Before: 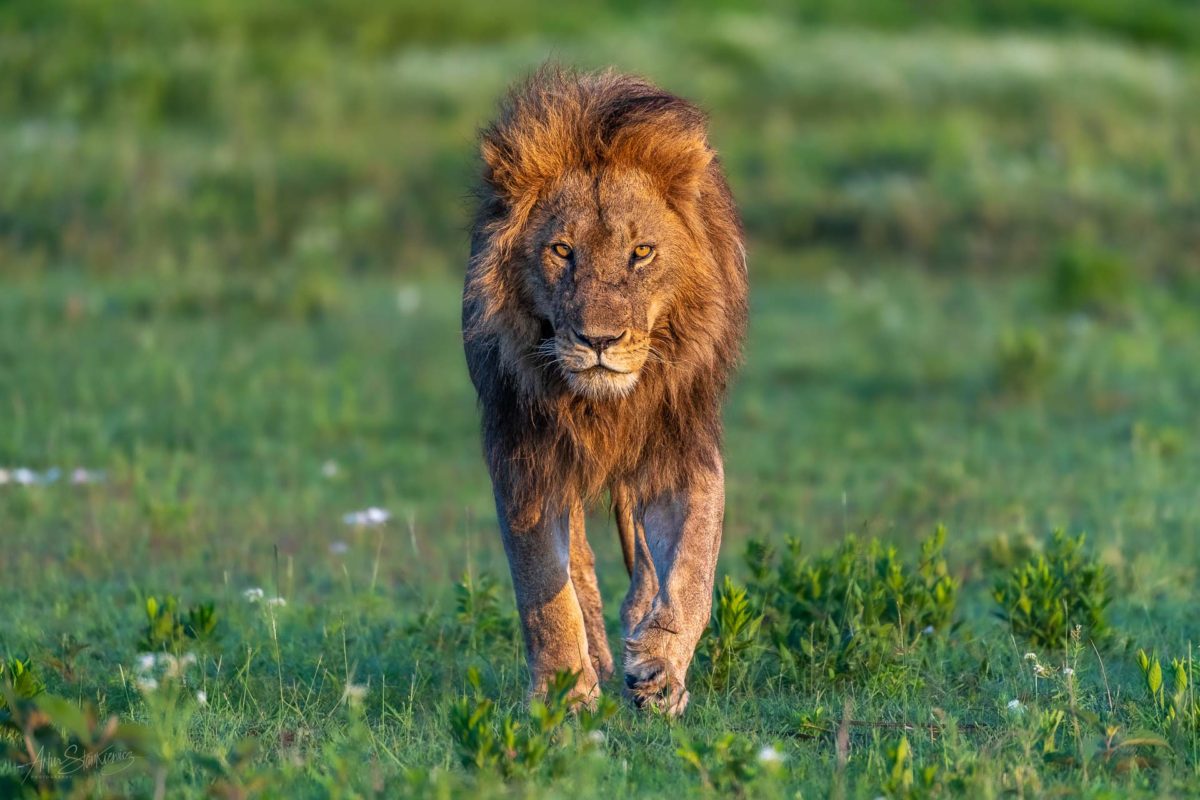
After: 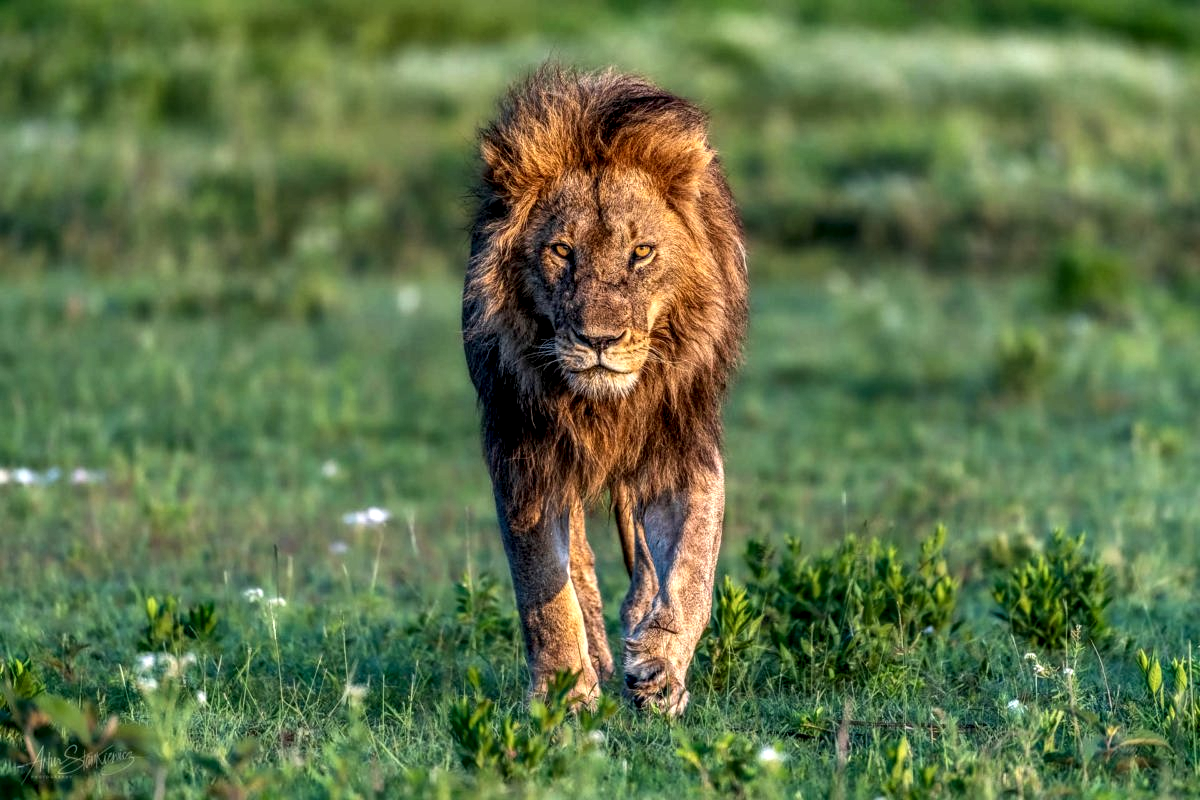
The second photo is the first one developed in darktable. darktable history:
vibrance: vibrance 0%
local contrast: highlights 0%, shadows 0%, detail 182%
